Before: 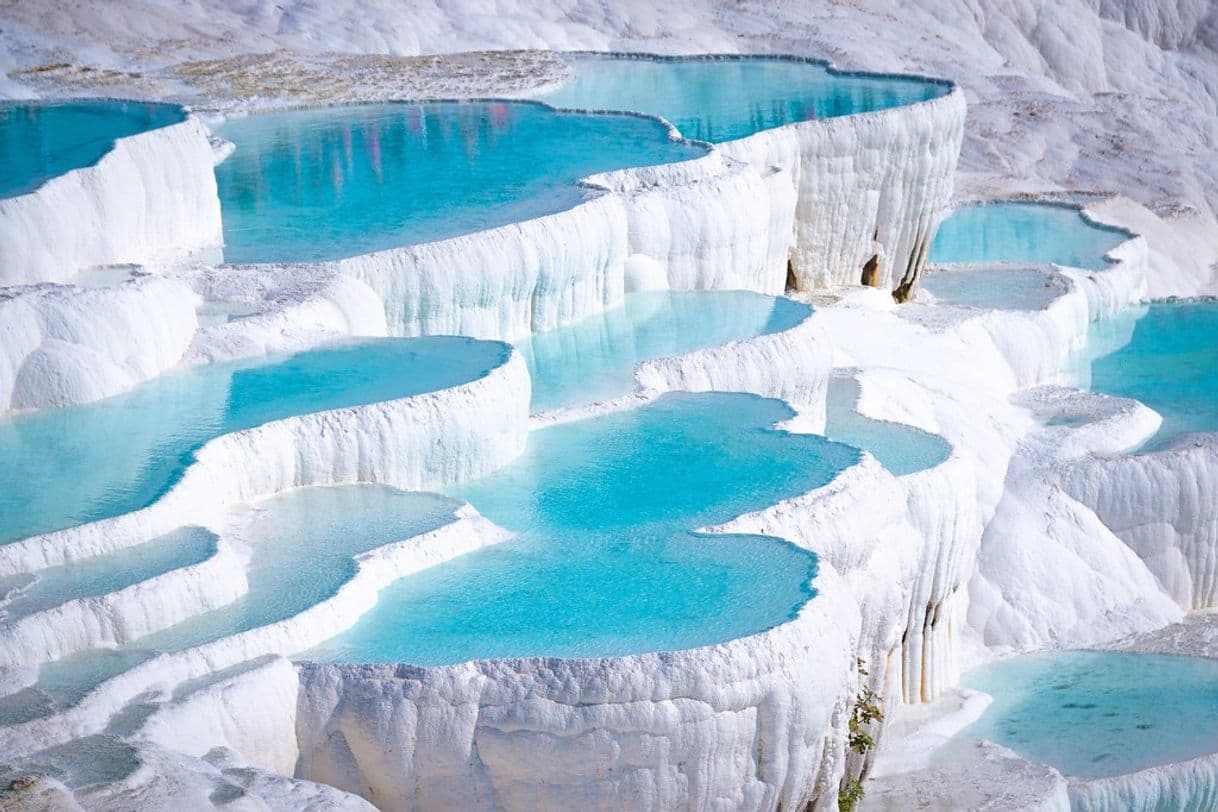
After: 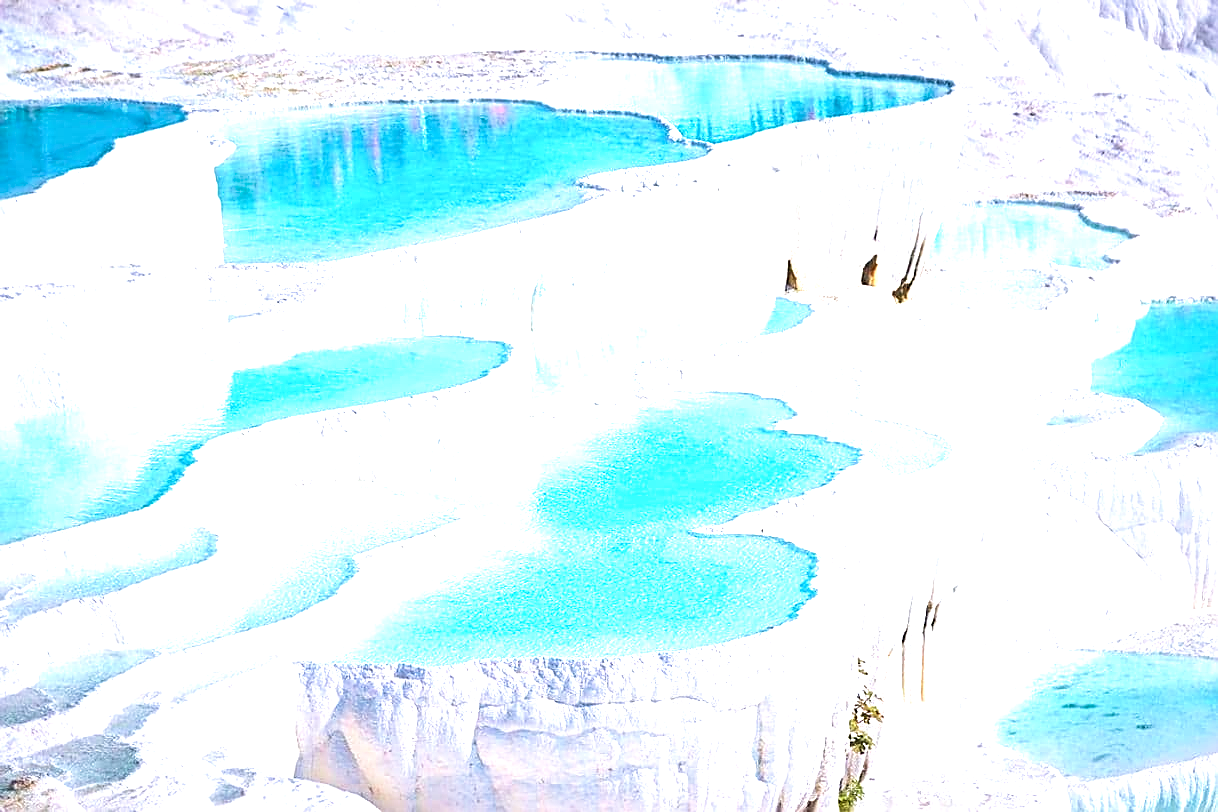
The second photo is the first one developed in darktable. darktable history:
exposure: black level correction 0, exposure 1.403 EV, compensate highlight preservation false
sharpen: on, module defaults
velvia: on, module defaults
